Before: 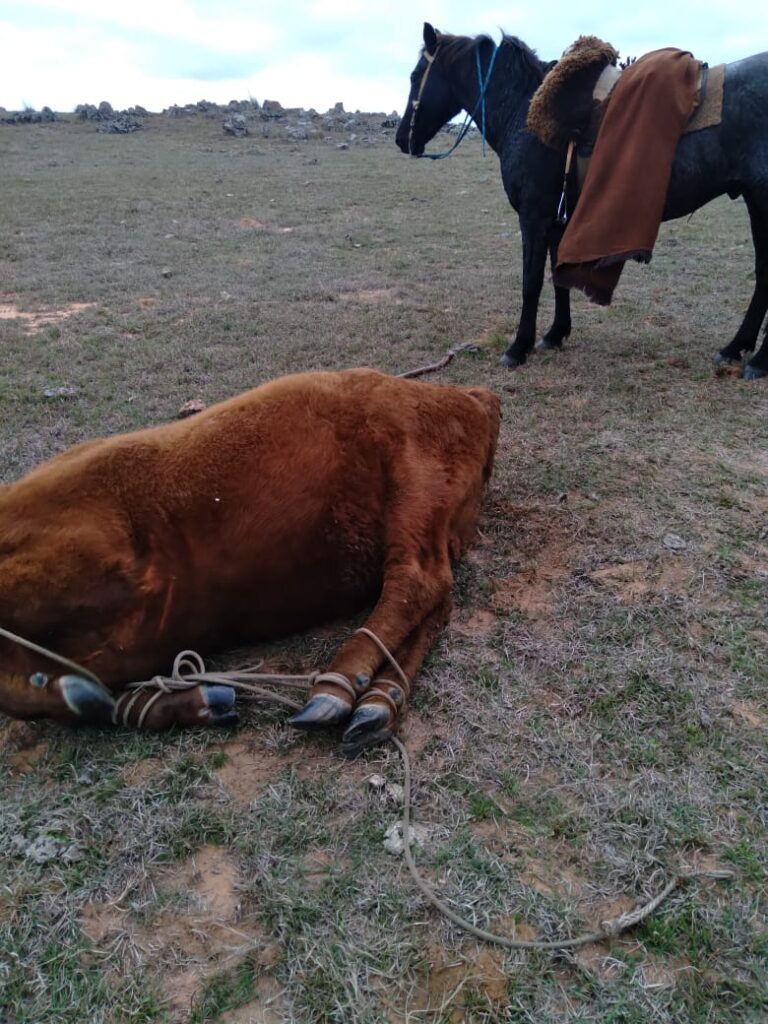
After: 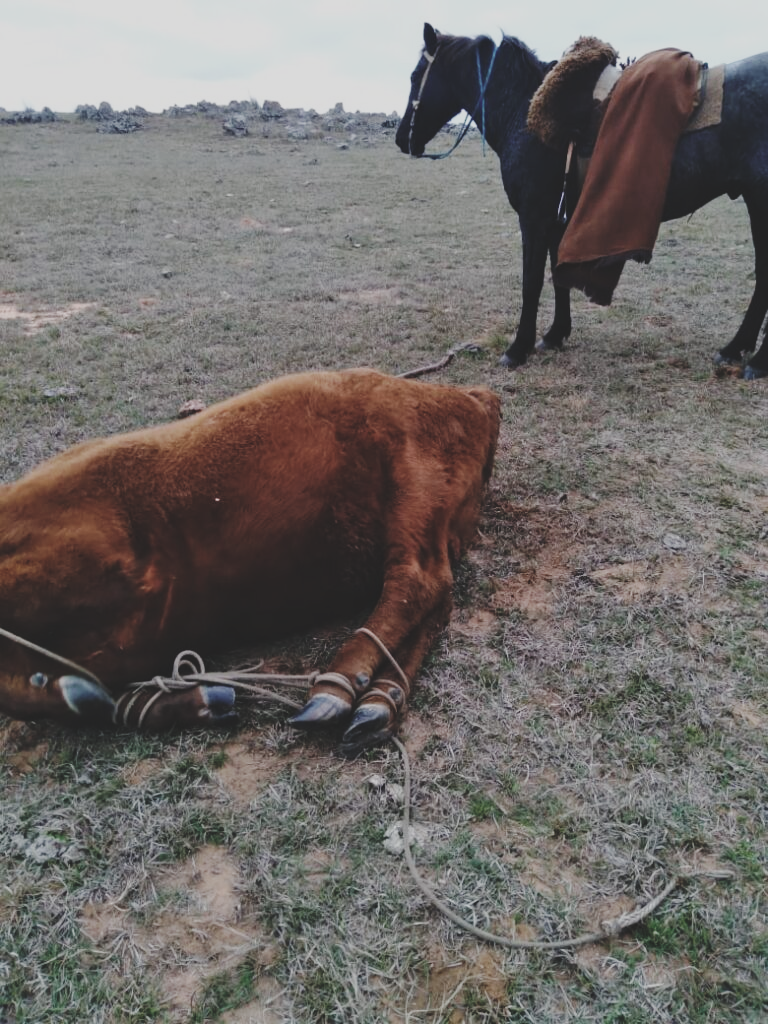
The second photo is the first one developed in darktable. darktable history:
base curve: curves: ch0 [(0, 0) (0.036, 0.025) (0.121, 0.166) (0.206, 0.329) (0.605, 0.79) (1, 1)], preserve colors none
contrast brightness saturation: contrast -0.26, saturation -0.43
